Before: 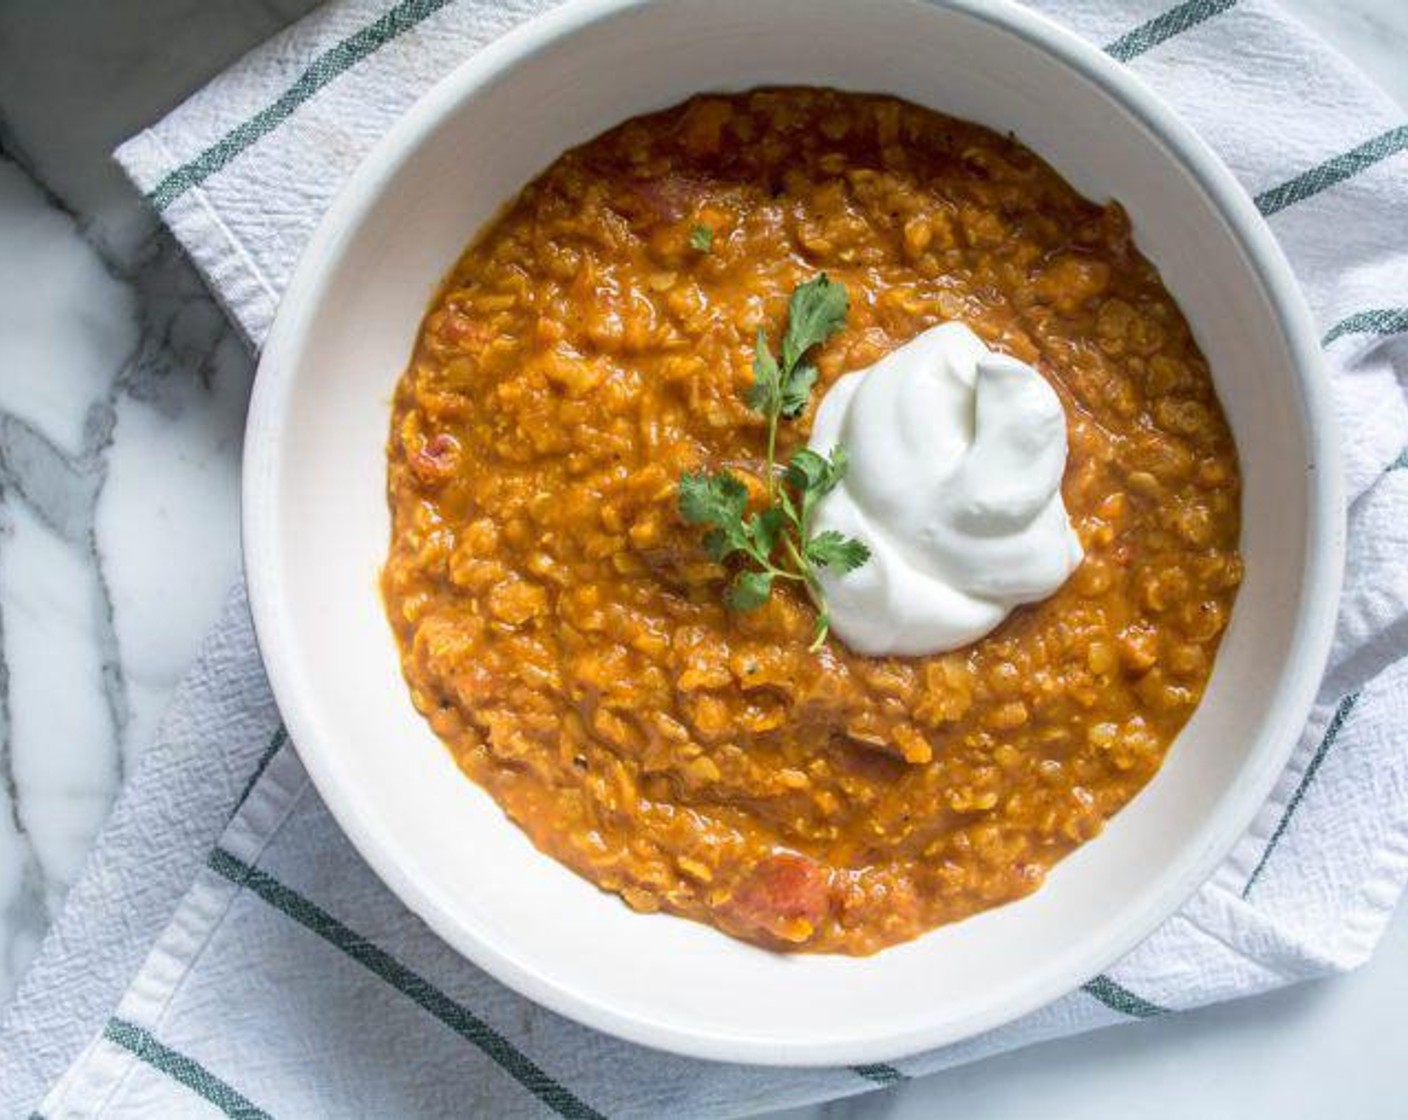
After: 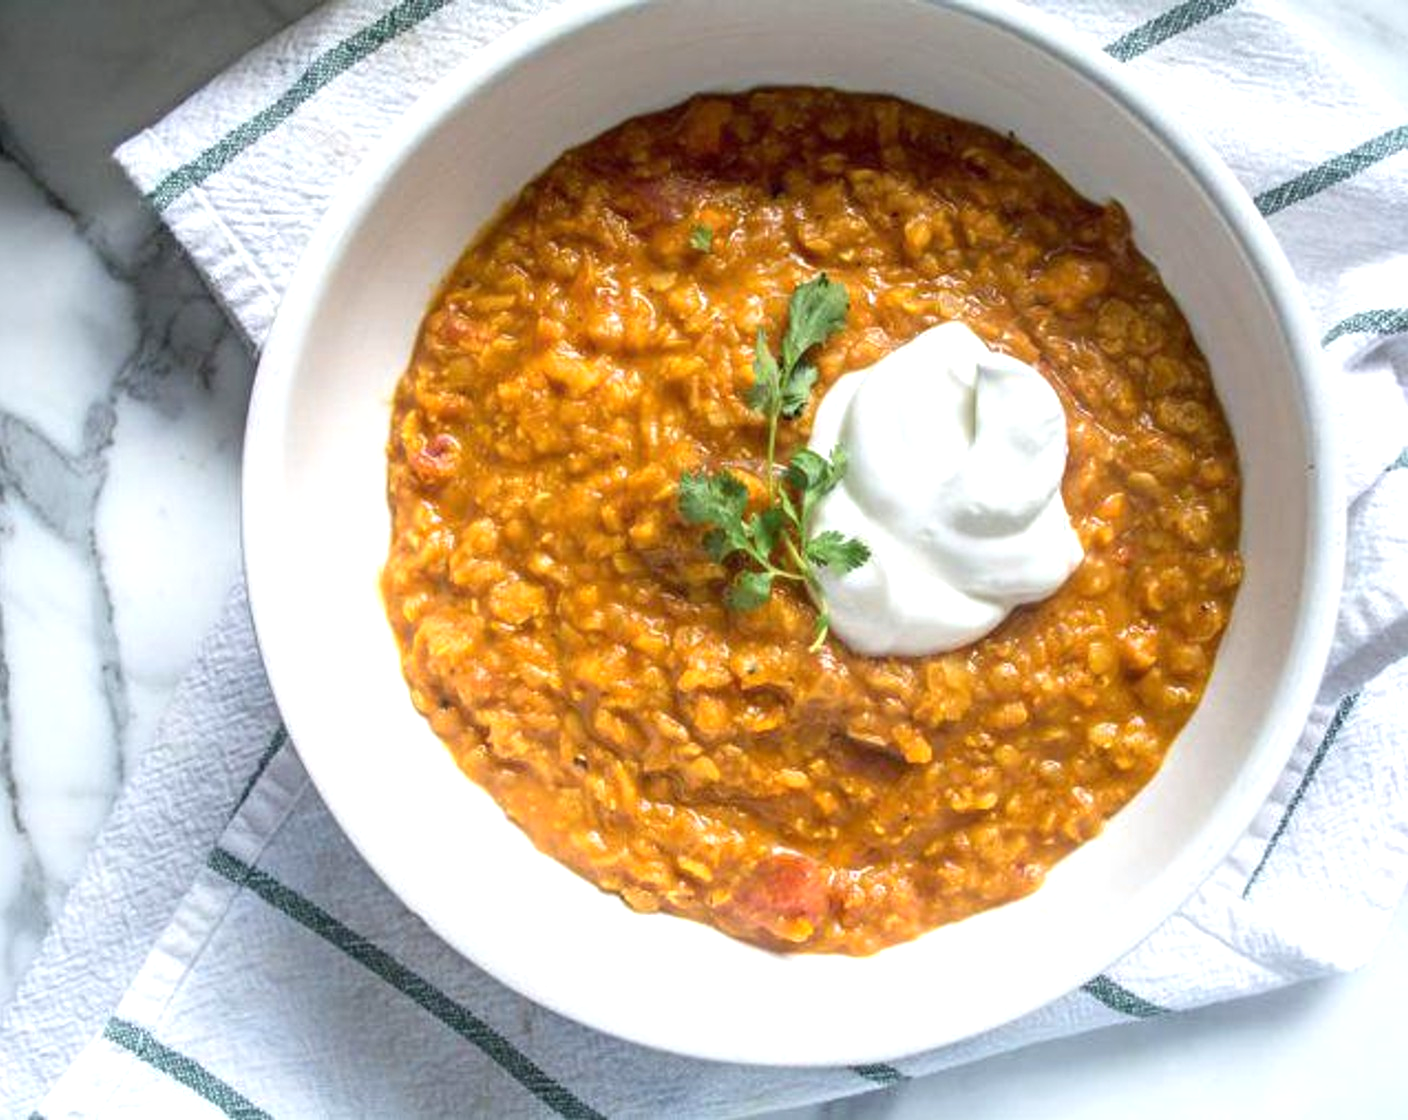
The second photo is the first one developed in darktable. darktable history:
exposure: exposure 0.471 EV, compensate highlight preservation false
